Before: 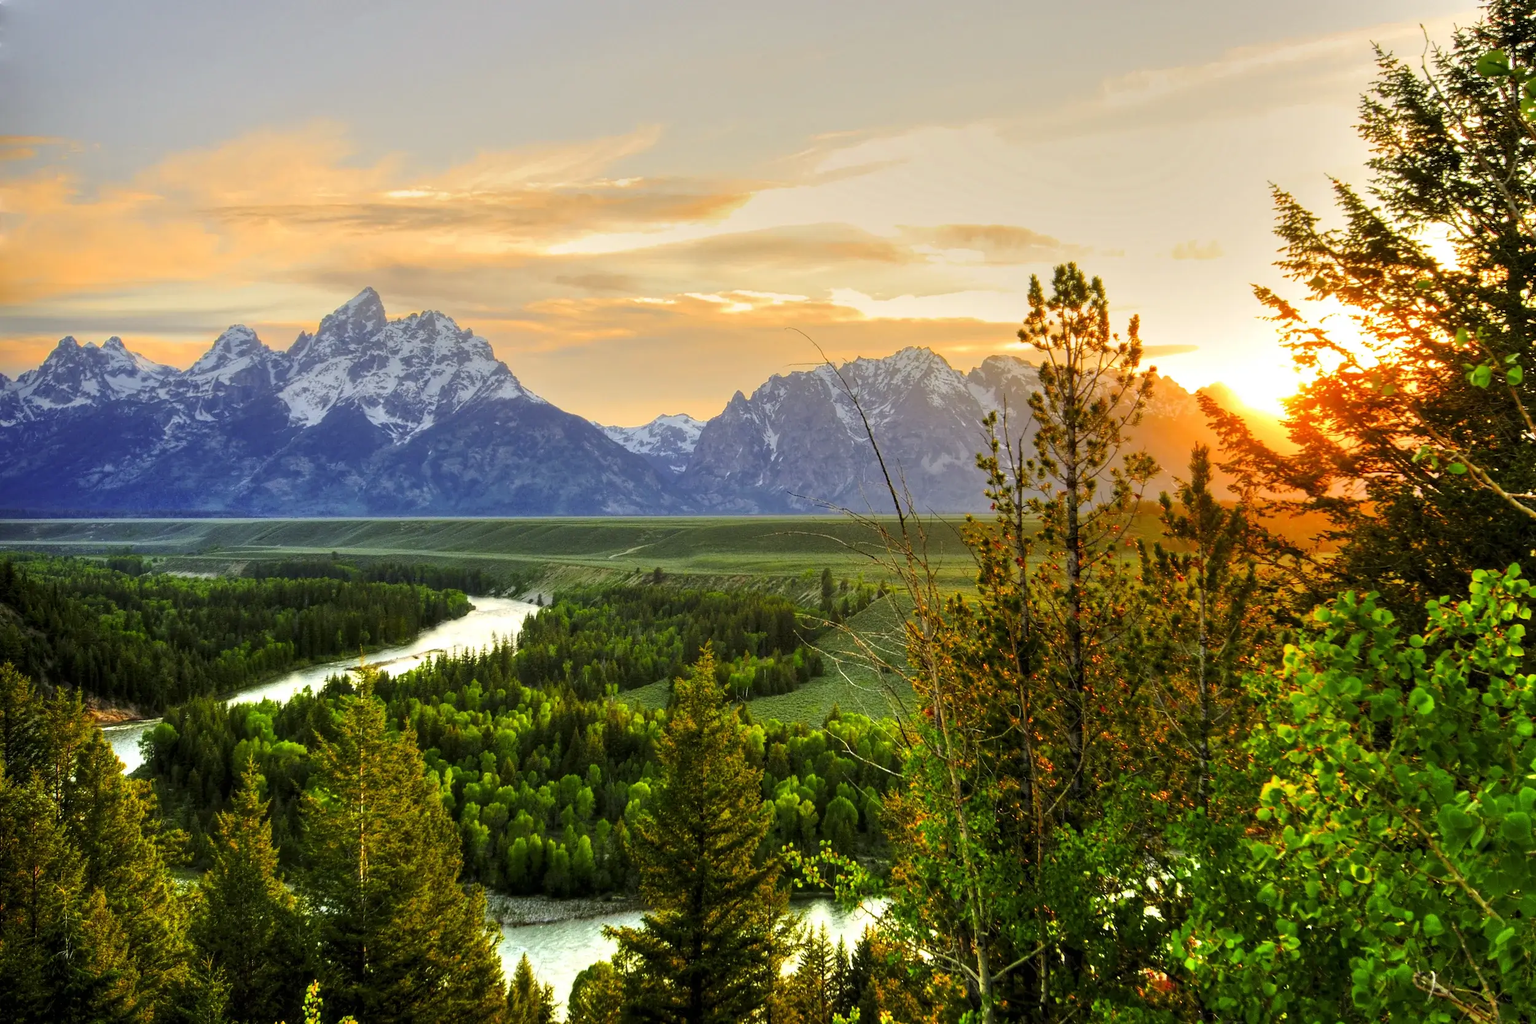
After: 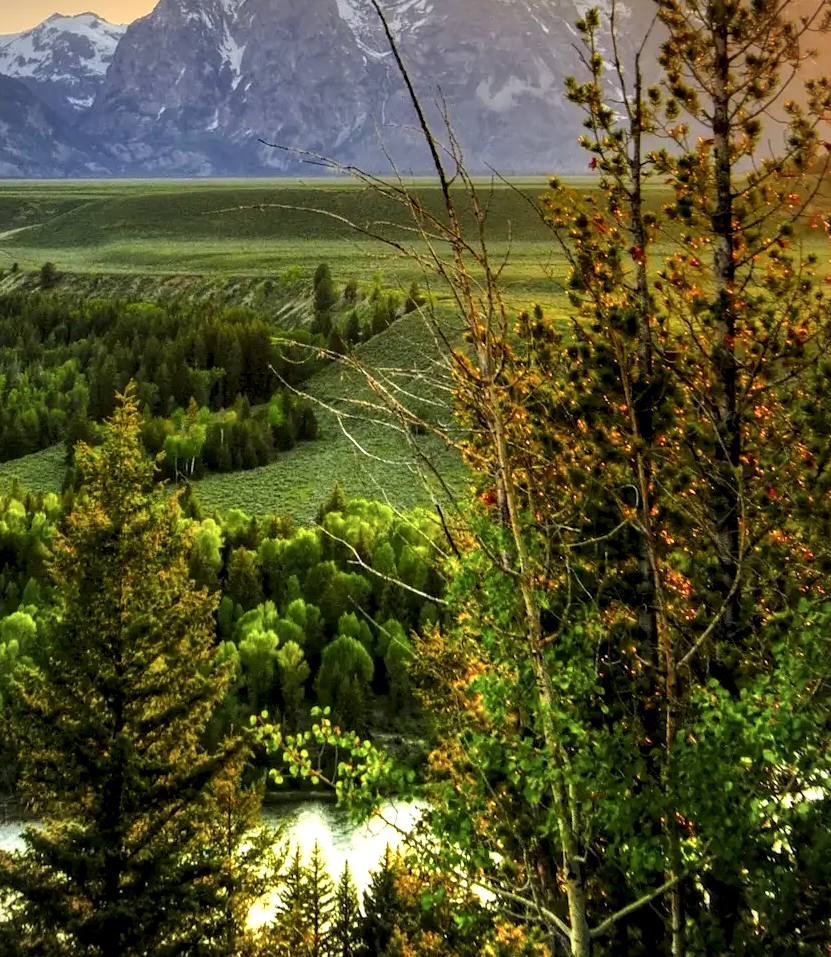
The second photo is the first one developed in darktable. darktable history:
crop: left 40.929%, top 39.655%, right 25.82%, bottom 2.894%
local contrast: detail 135%, midtone range 0.743
vignetting: fall-off start 99.52%, fall-off radius 65.35%, brightness -0.405, saturation -0.307, automatic ratio true
